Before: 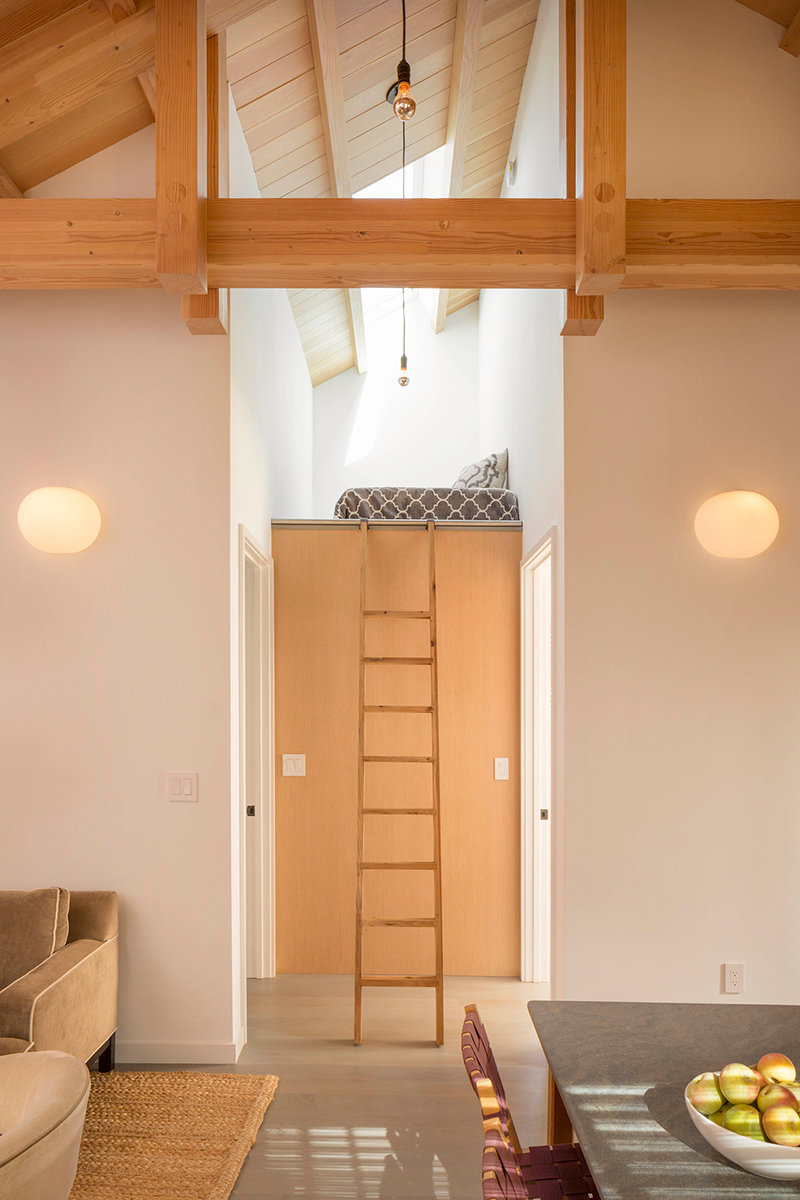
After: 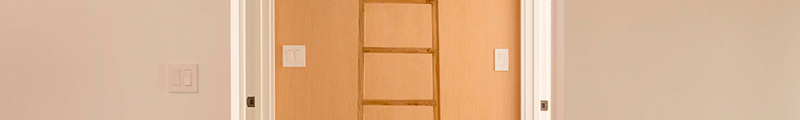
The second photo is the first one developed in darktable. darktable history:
color balance rgb: perceptual saturation grading › global saturation 20%, perceptual saturation grading › highlights -25%, perceptual saturation grading › shadows 25%
crop and rotate: top 59.084%, bottom 30.916%
